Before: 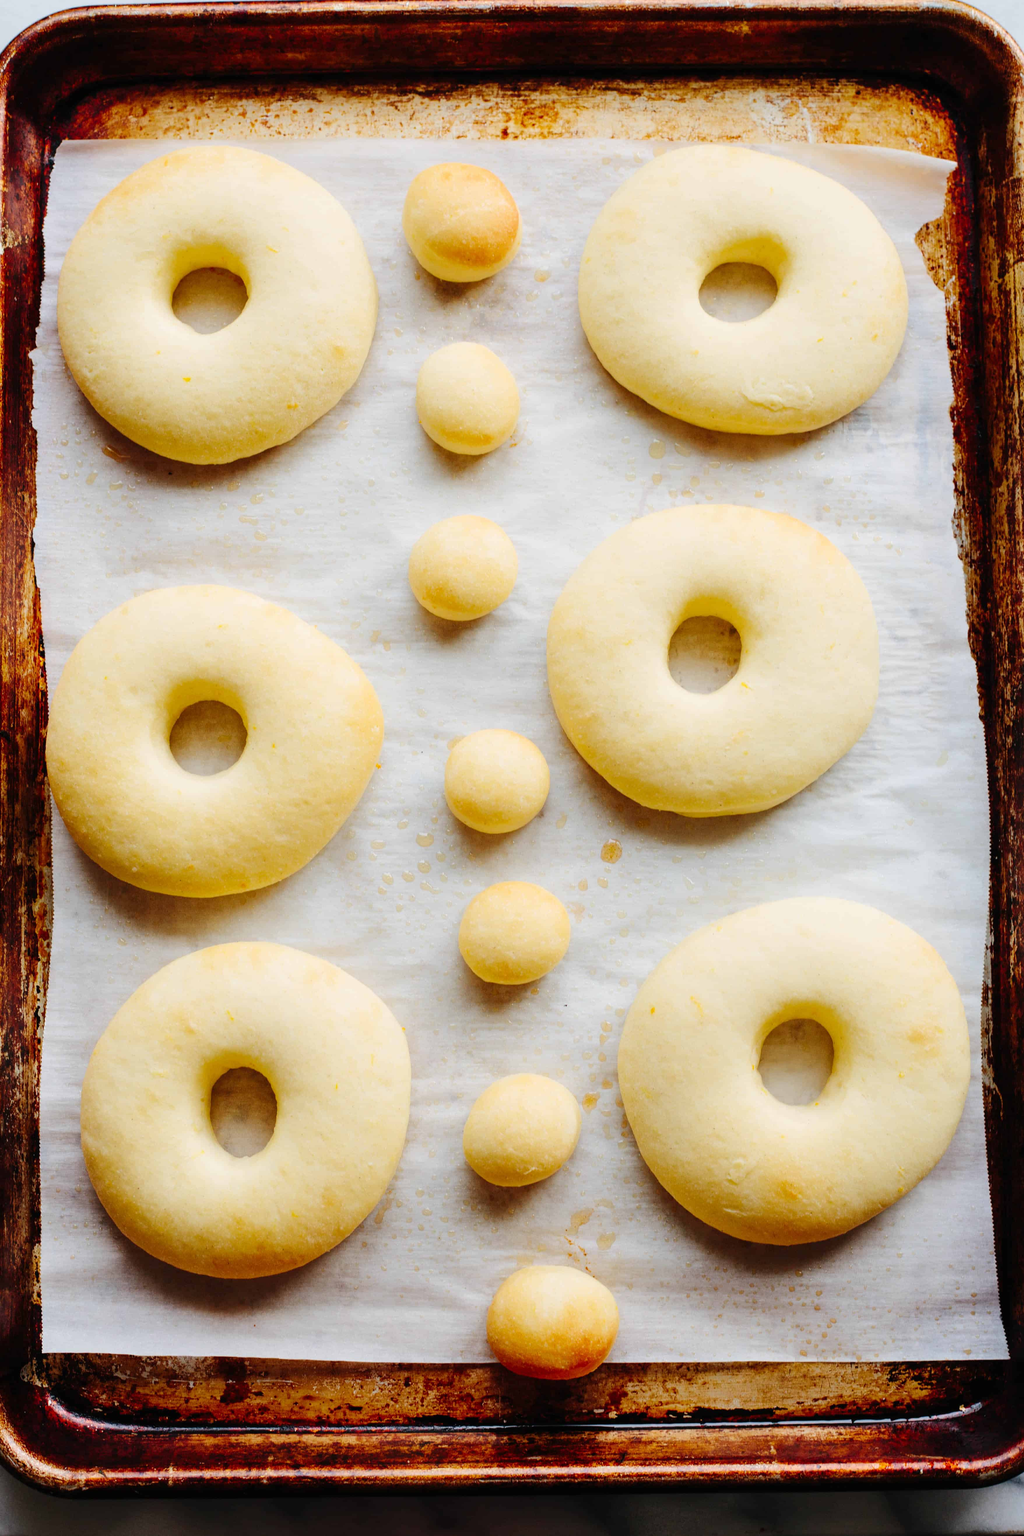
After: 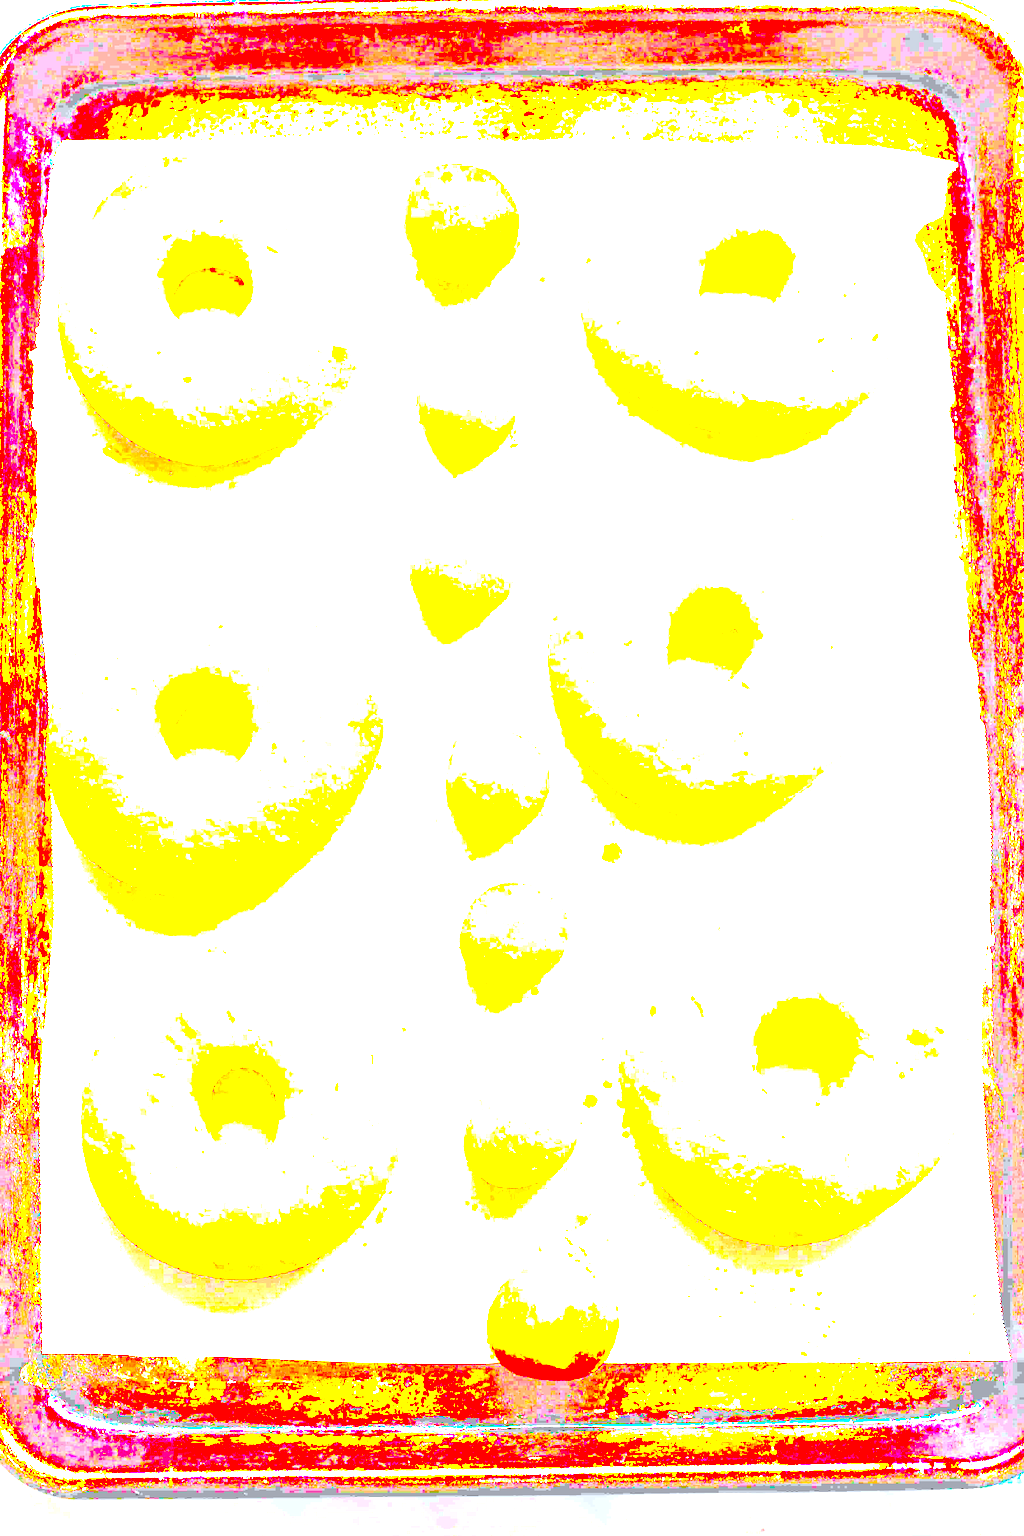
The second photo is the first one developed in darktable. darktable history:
exposure: exposure 8 EV, compensate highlight preservation false
white balance: red 0.926, green 1.003, blue 1.133
contrast brightness saturation: contrast 0.24, brightness 0.09
color balance rgb: perceptual saturation grading › global saturation 25%, perceptual brilliance grading › mid-tones 10%, perceptual brilliance grading › shadows 15%, global vibrance 20%
